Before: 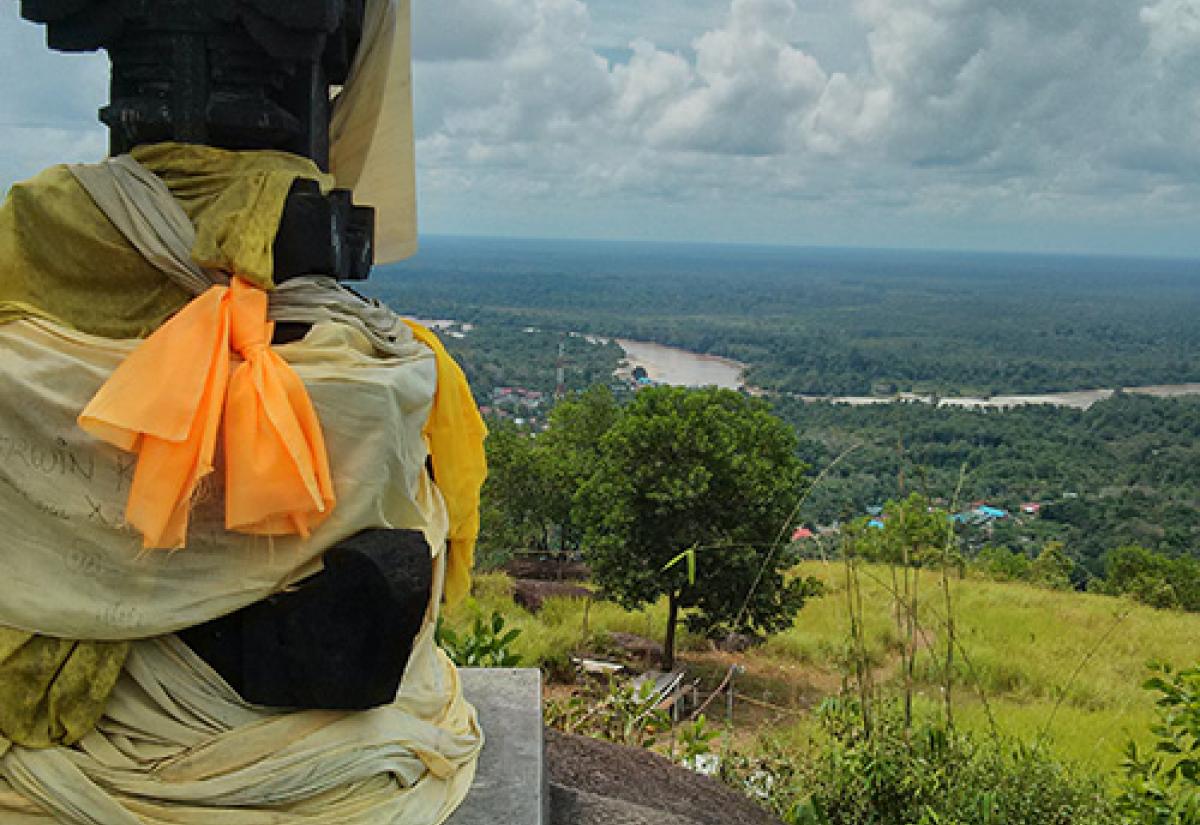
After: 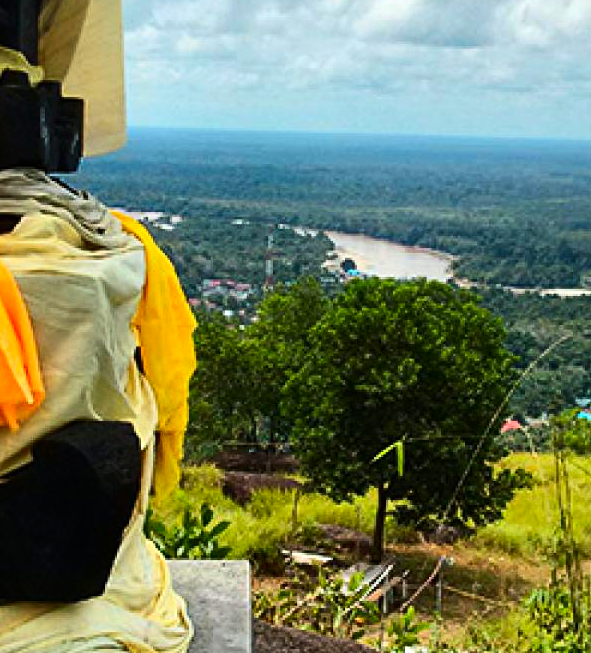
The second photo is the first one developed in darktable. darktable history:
contrast brightness saturation: contrast 0.16, saturation 0.319
crop and rotate: angle 0.022°, left 24.308%, top 13.164%, right 26.405%, bottom 7.54%
tone equalizer: -8 EV -0.744 EV, -7 EV -0.74 EV, -6 EV -0.607 EV, -5 EV -0.414 EV, -3 EV 0.382 EV, -2 EV 0.6 EV, -1 EV 0.678 EV, +0 EV 0.772 EV, edges refinement/feathering 500, mask exposure compensation -1.57 EV, preserve details no
